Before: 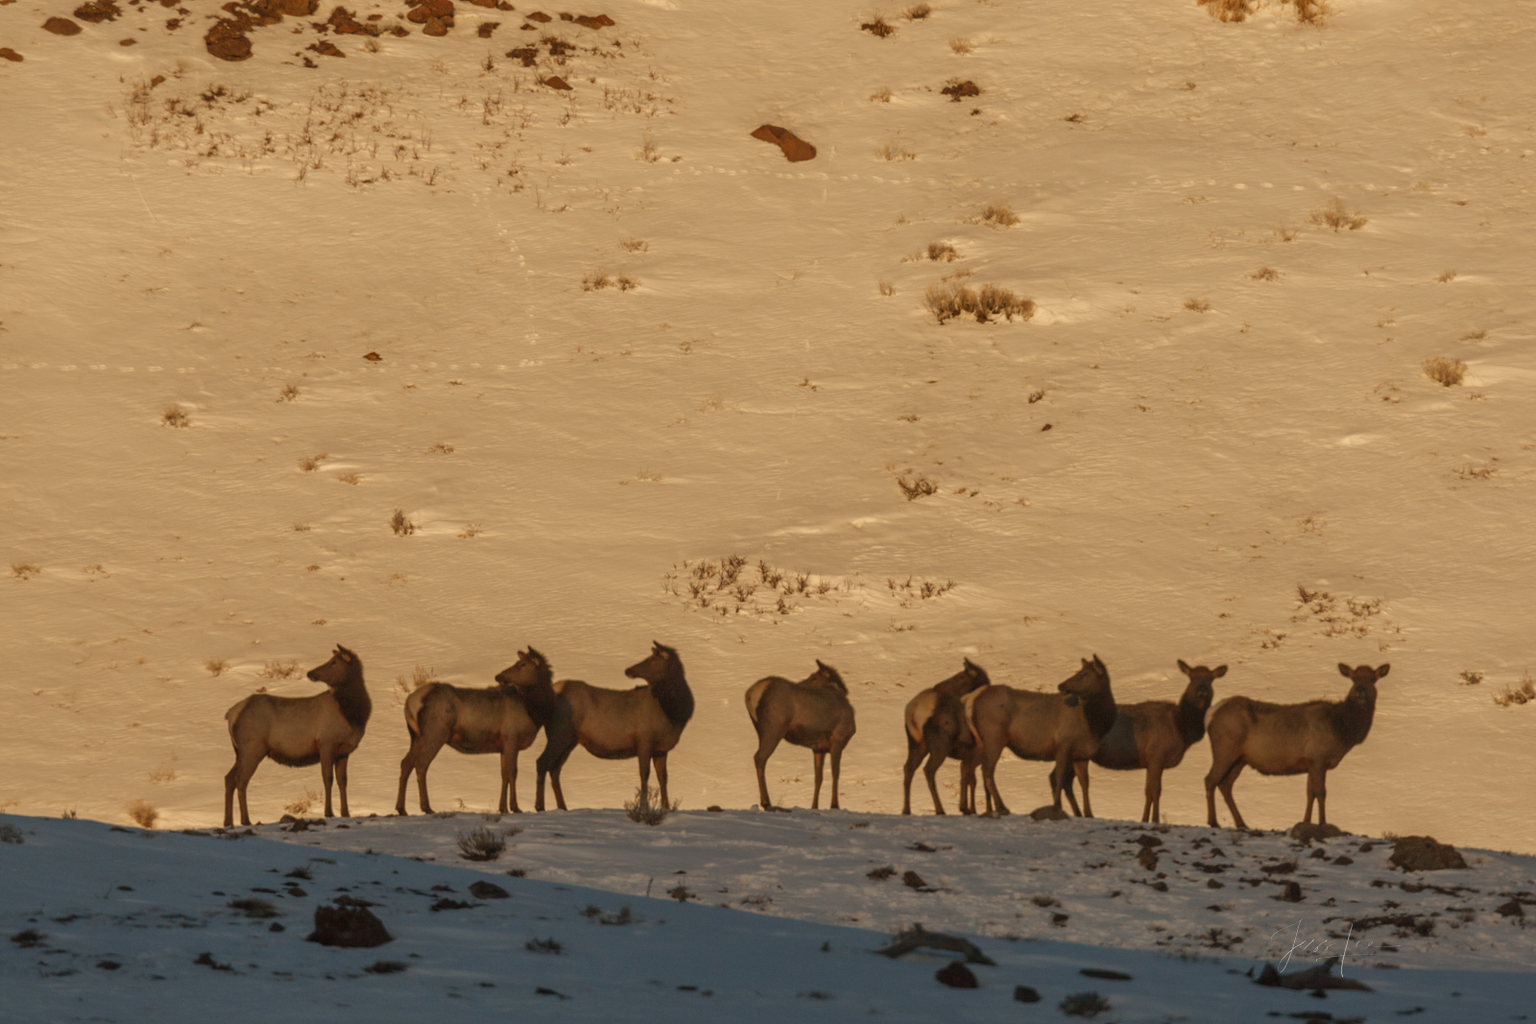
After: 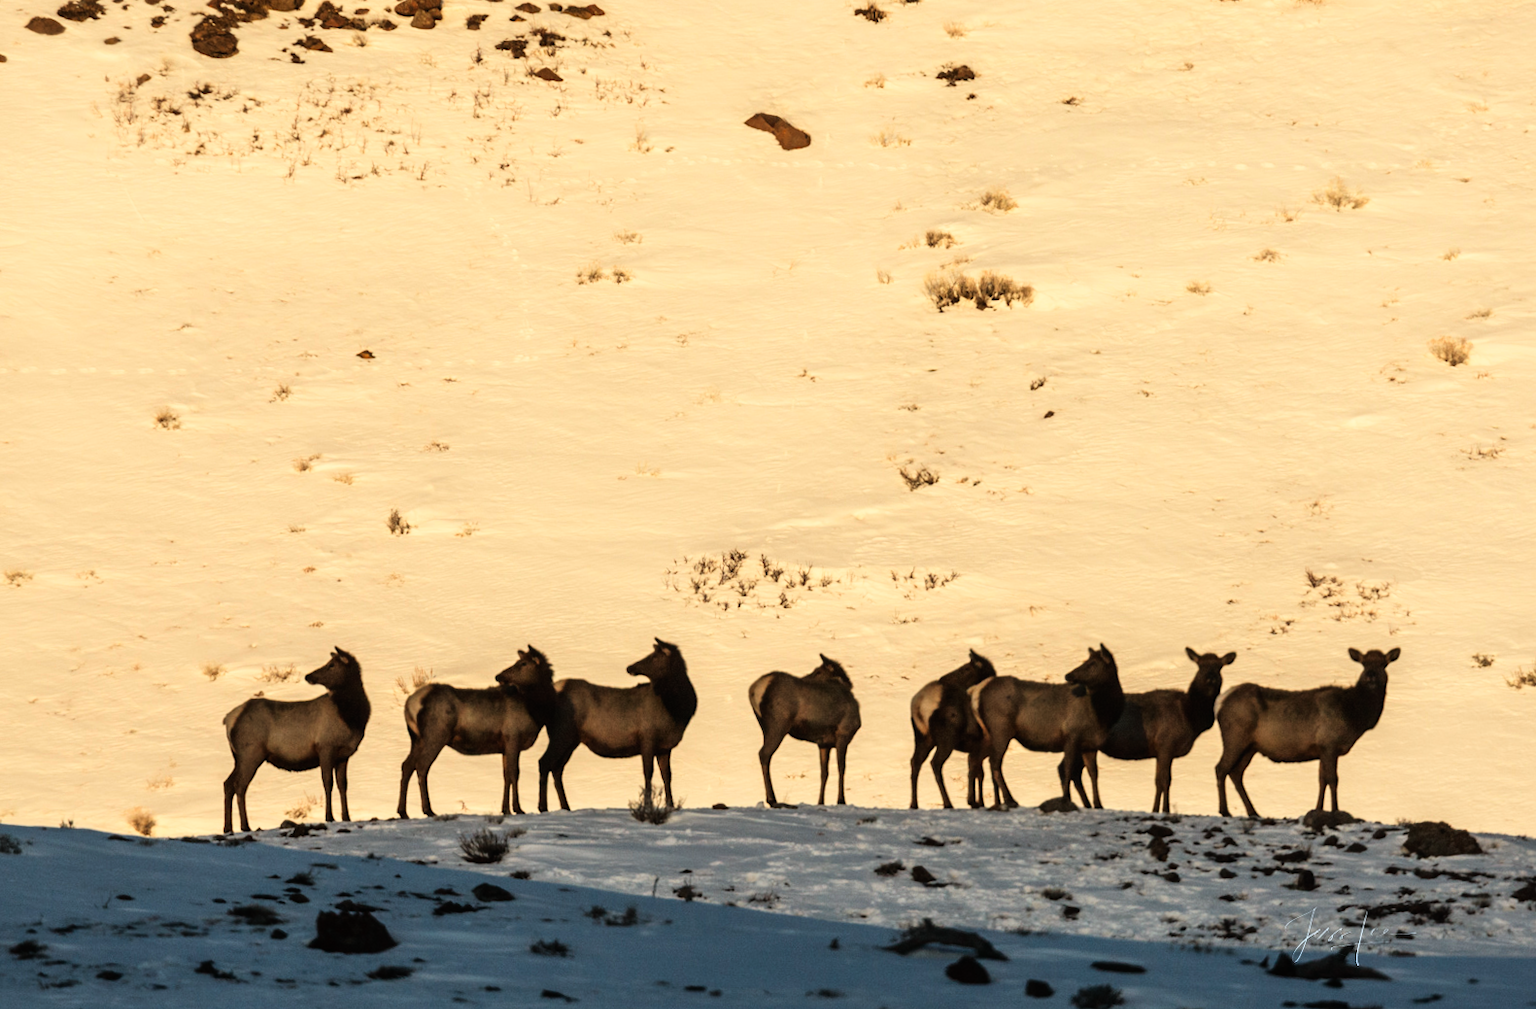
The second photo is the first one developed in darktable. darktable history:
rgb curve: curves: ch0 [(0, 0) (0.21, 0.15) (0.24, 0.21) (0.5, 0.75) (0.75, 0.96) (0.89, 0.99) (1, 1)]; ch1 [(0, 0.02) (0.21, 0.13) (0.25, 0.2) (0.5, 0.67) (0.75, 0.9) (0.89, 0.97) (1, 1)]; ch2 [(0, 0.02) (0.21, 0.13) (0.25, 0.2) (0.5, 0.67) (0.75, 0.9) (0.89, 0.97) (1, 1)], compensate middle gray true
color calibration: illuminant F (fluorescent), F source F9 (Cool White Deluxe 4150 K) – high CRI, x 0.374, y 0.373, temperature 4158.34 K
contrast brightness saturation: contrast 0.04, saturation 0.07
exposure: exposure -0.153 EV, compensate highlight preservation false
rotate and perspective: rotation -1°, crop left 0.011, crop right 0.989, crop top 0.025, crop bottom 0.975
